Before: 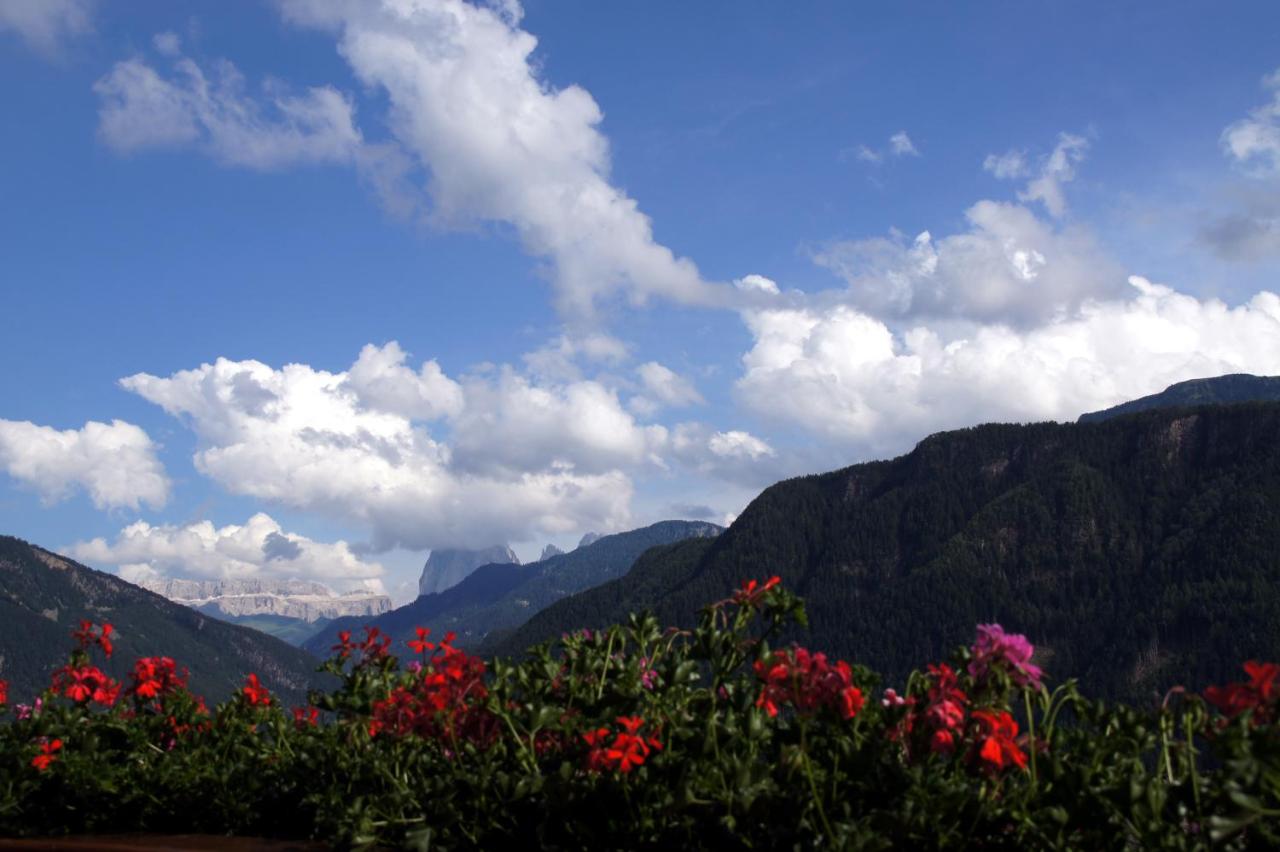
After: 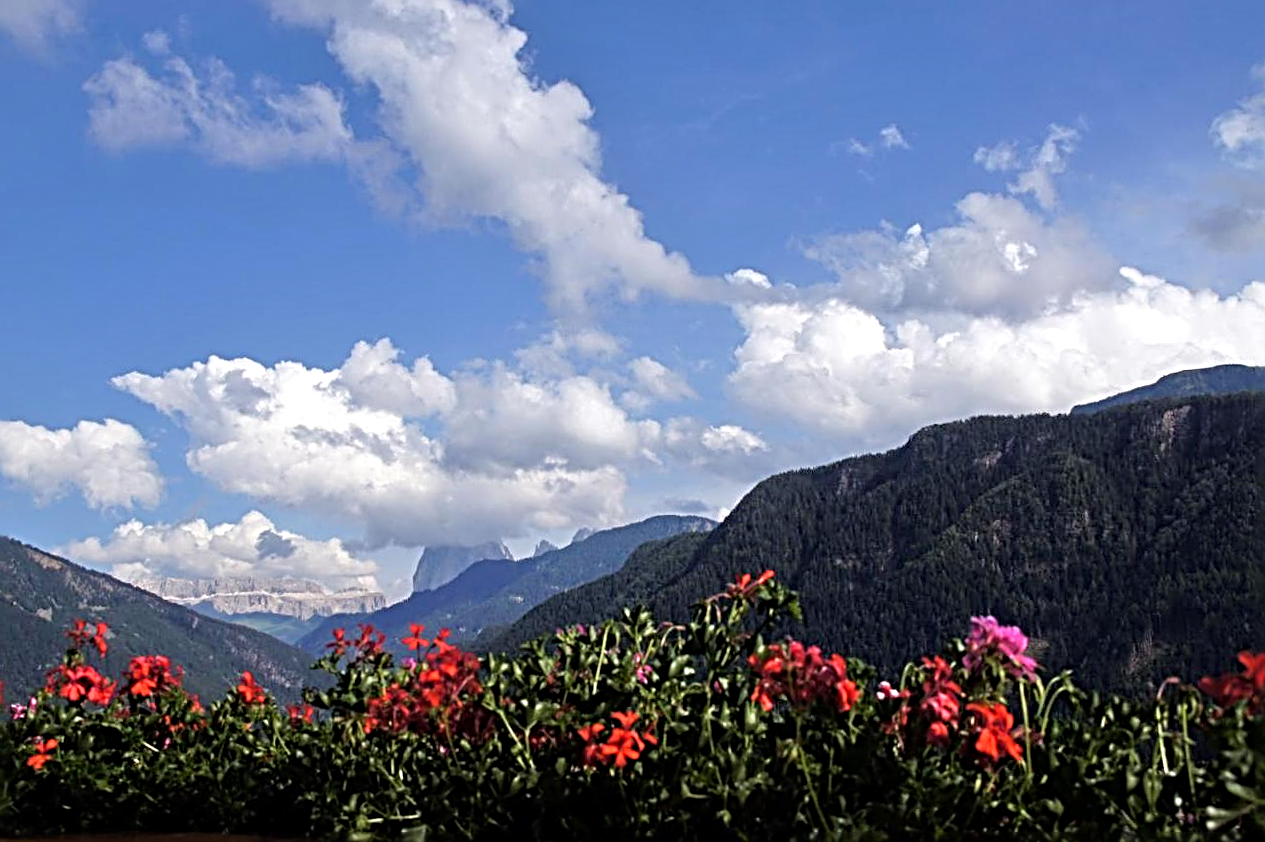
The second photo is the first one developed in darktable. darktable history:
sharpen: radius 3.69, amount 0.928
rotate and perspective: rotation -0.45°, automatic cropping original format, crop left 0.008, crop right 0.992, crop top 0.012, crop bottom 0.988
tone equalizer: -7 EV 0.15 EV, -6 EV 0.6 EV, -5 EV 1.15 EV, -4 EV 1.33 EV, -3 EV 1.15 EV, -2 EV 0.6 EV, -1 EV 0.15 EV, mask exposure compensation -0.5 EV
